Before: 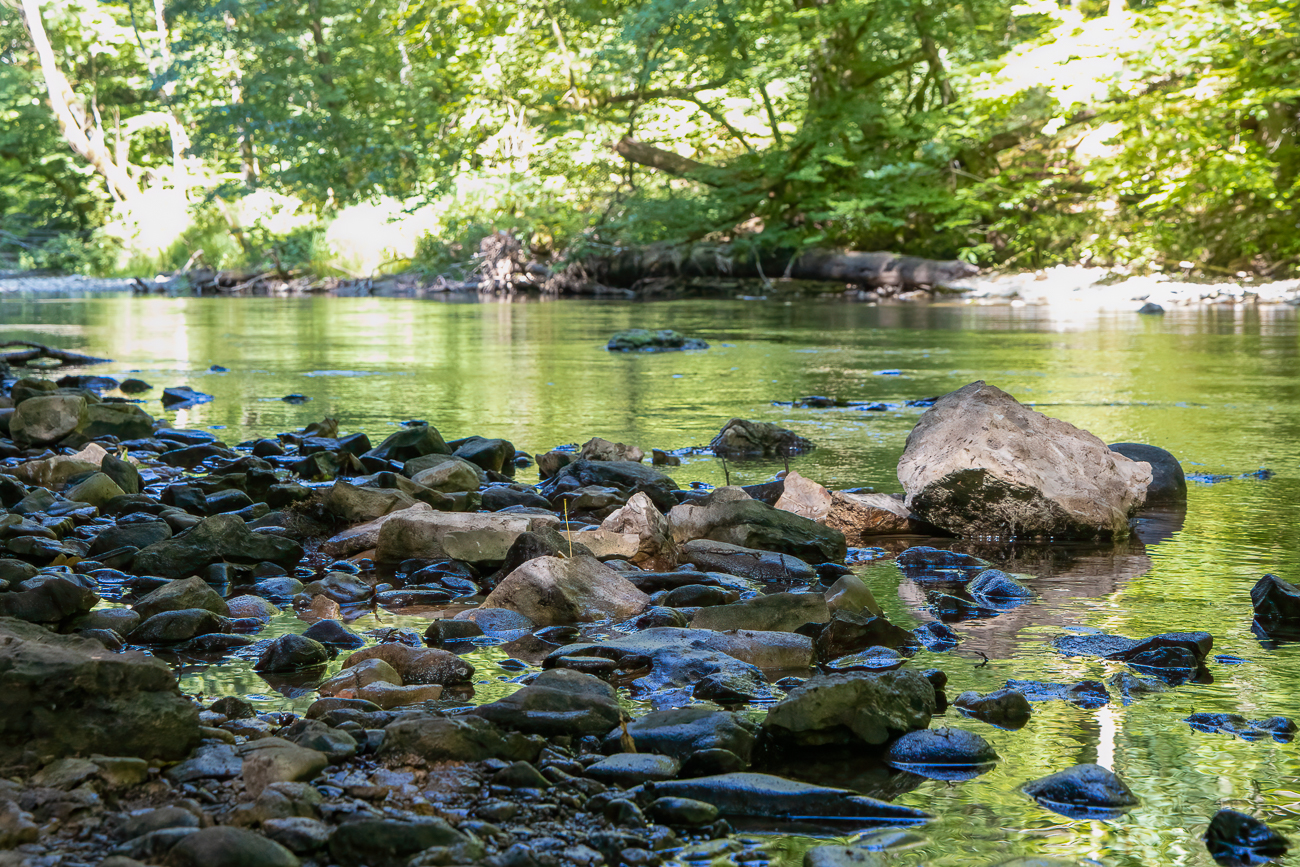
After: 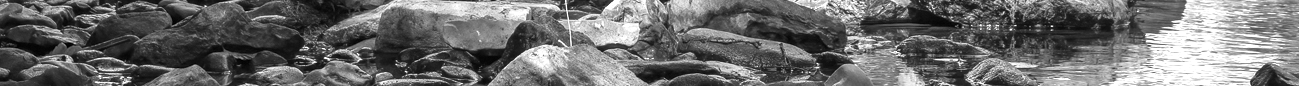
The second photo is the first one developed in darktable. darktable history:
monochrome: a 30.25, b 92.03
crop and rotate: top 59.084%, bottom 30.916%
tone equalizer: on, module defaults
exposure: exposure 0.999 EV, compensate highlight preservation false
